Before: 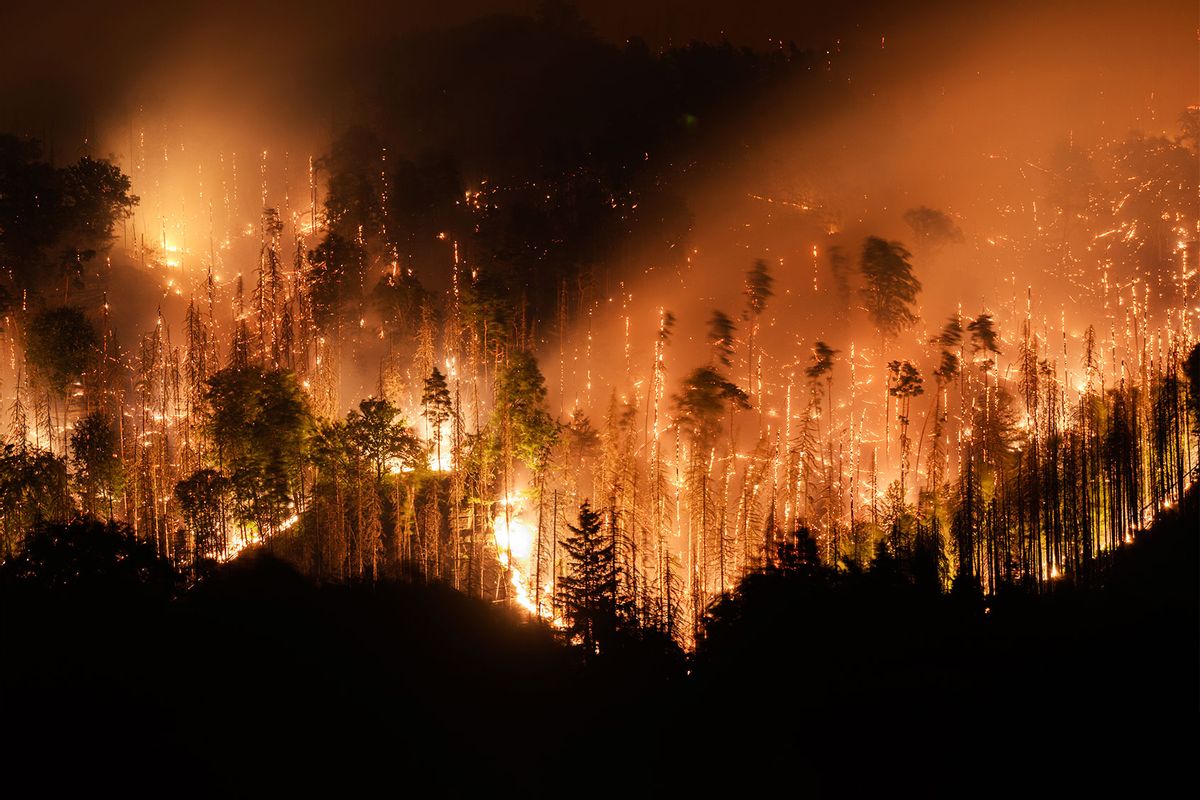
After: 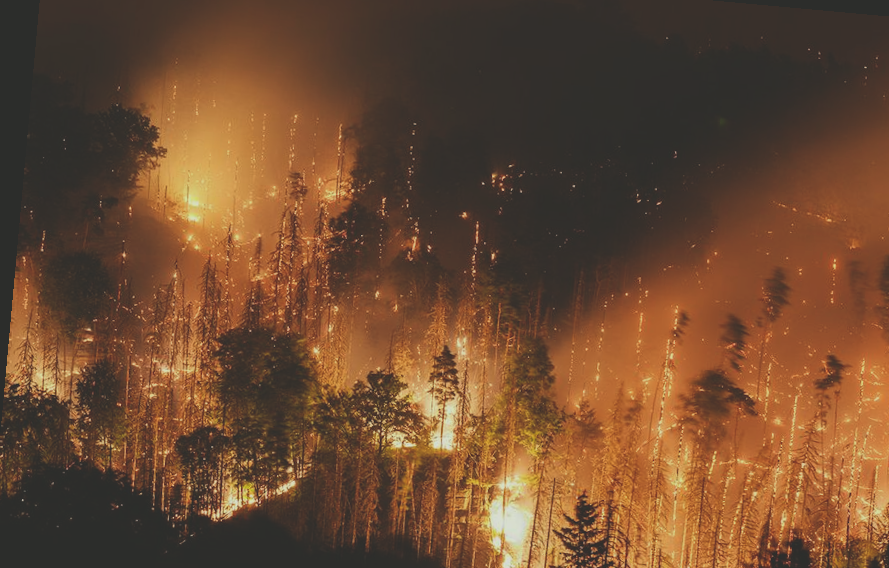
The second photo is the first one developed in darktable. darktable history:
color correction: highlights a* -4.28, highlights b* 6.86
exposure: black level correction -0.037, exposure -0.497 EV, compensate highlight preservation false
crop and rotate: angle -5.19°, left 2.105%, top 6.683%, right 27.704%, bottom 30.477%
